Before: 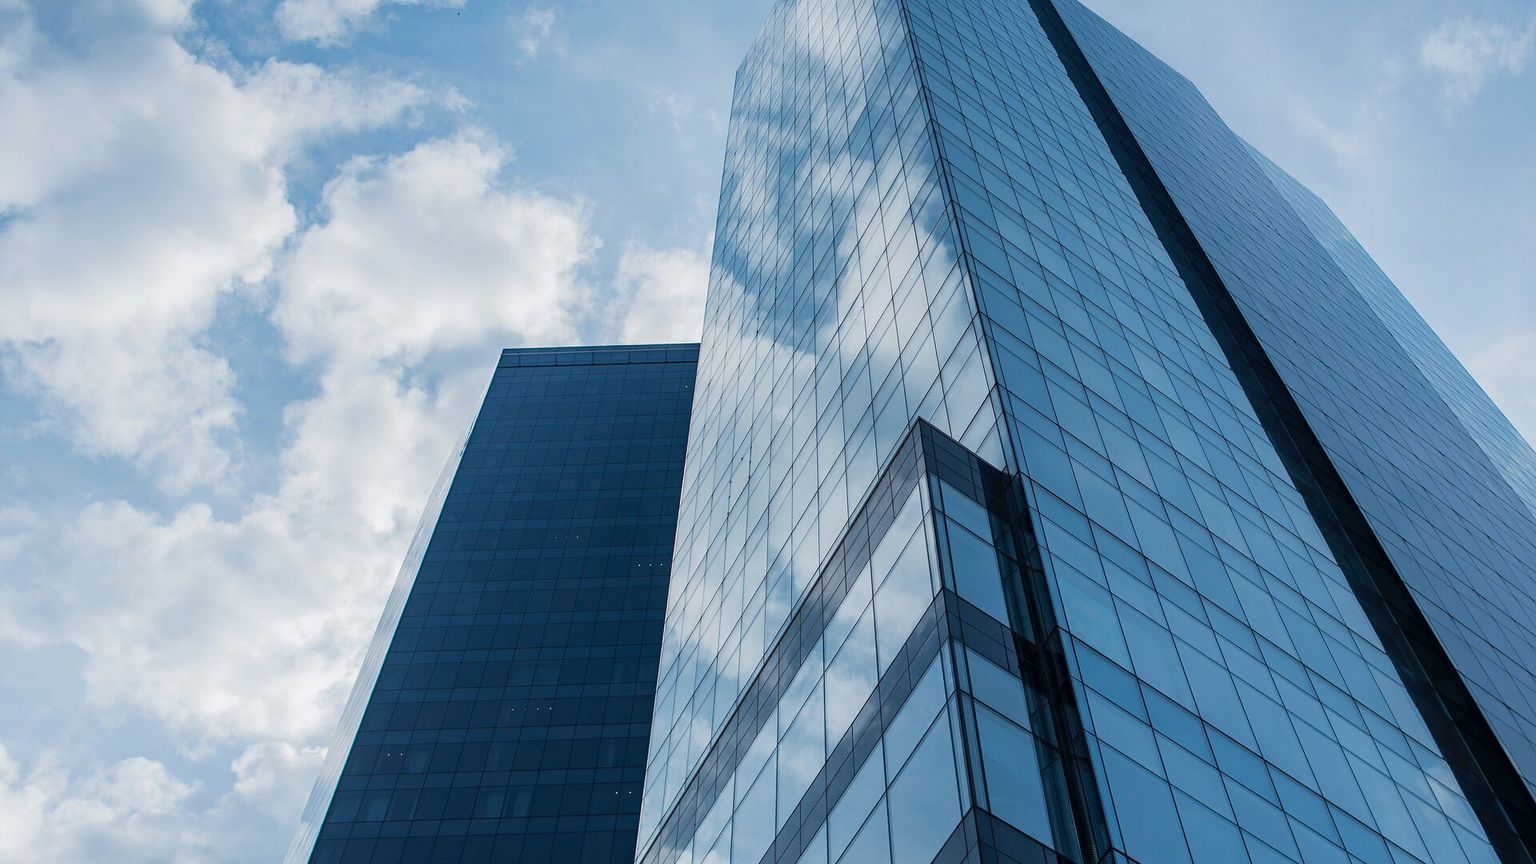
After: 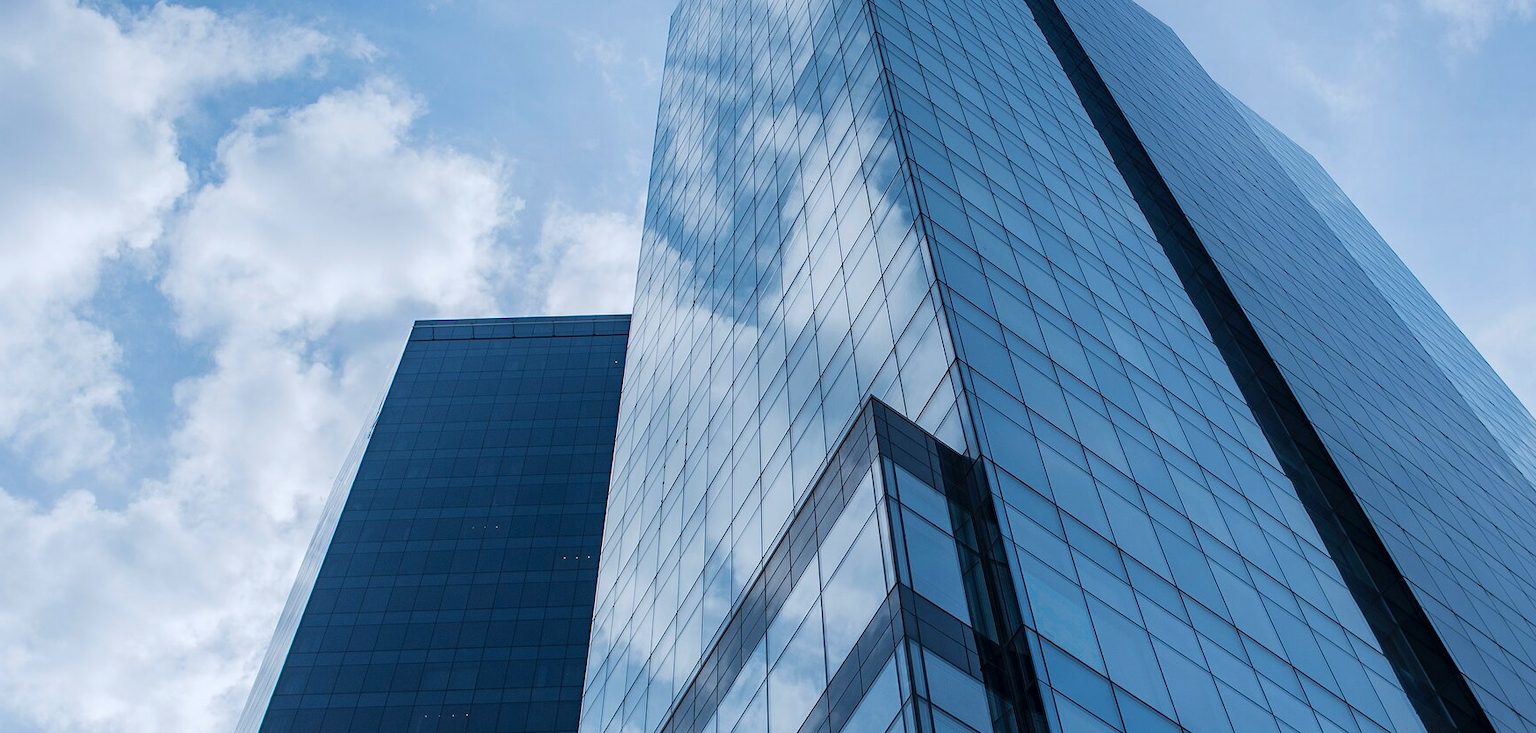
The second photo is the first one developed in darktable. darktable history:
white balance: red 0.967, blue 1.049
crop: left 8.155%, top 6.611%, bottom 15.385%
